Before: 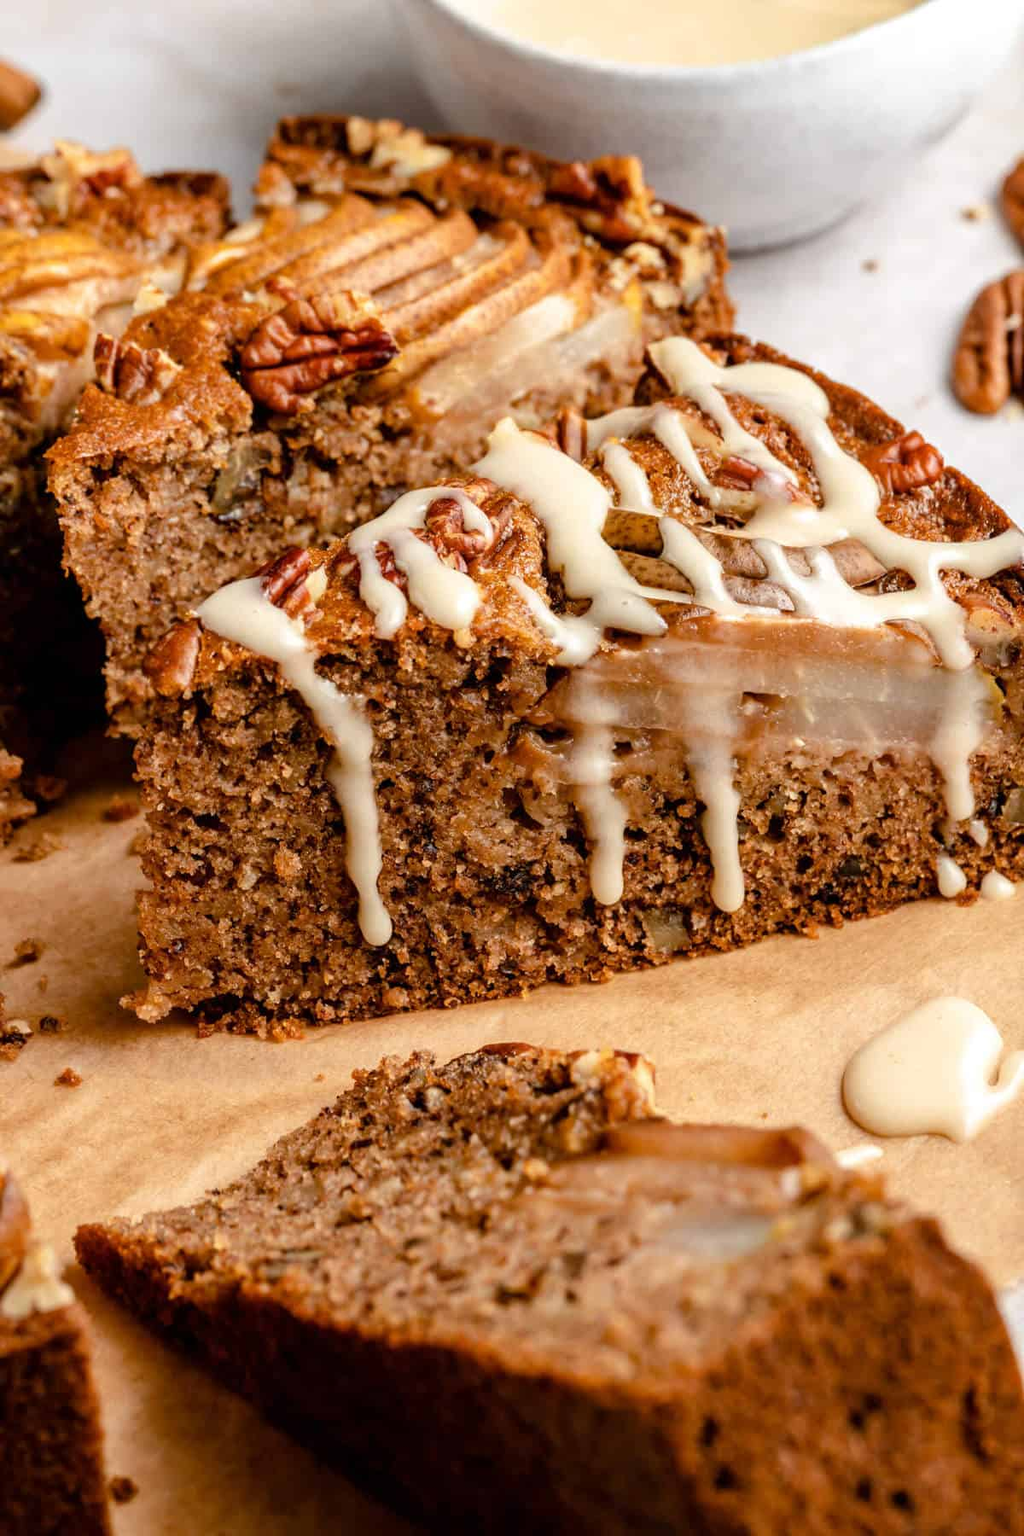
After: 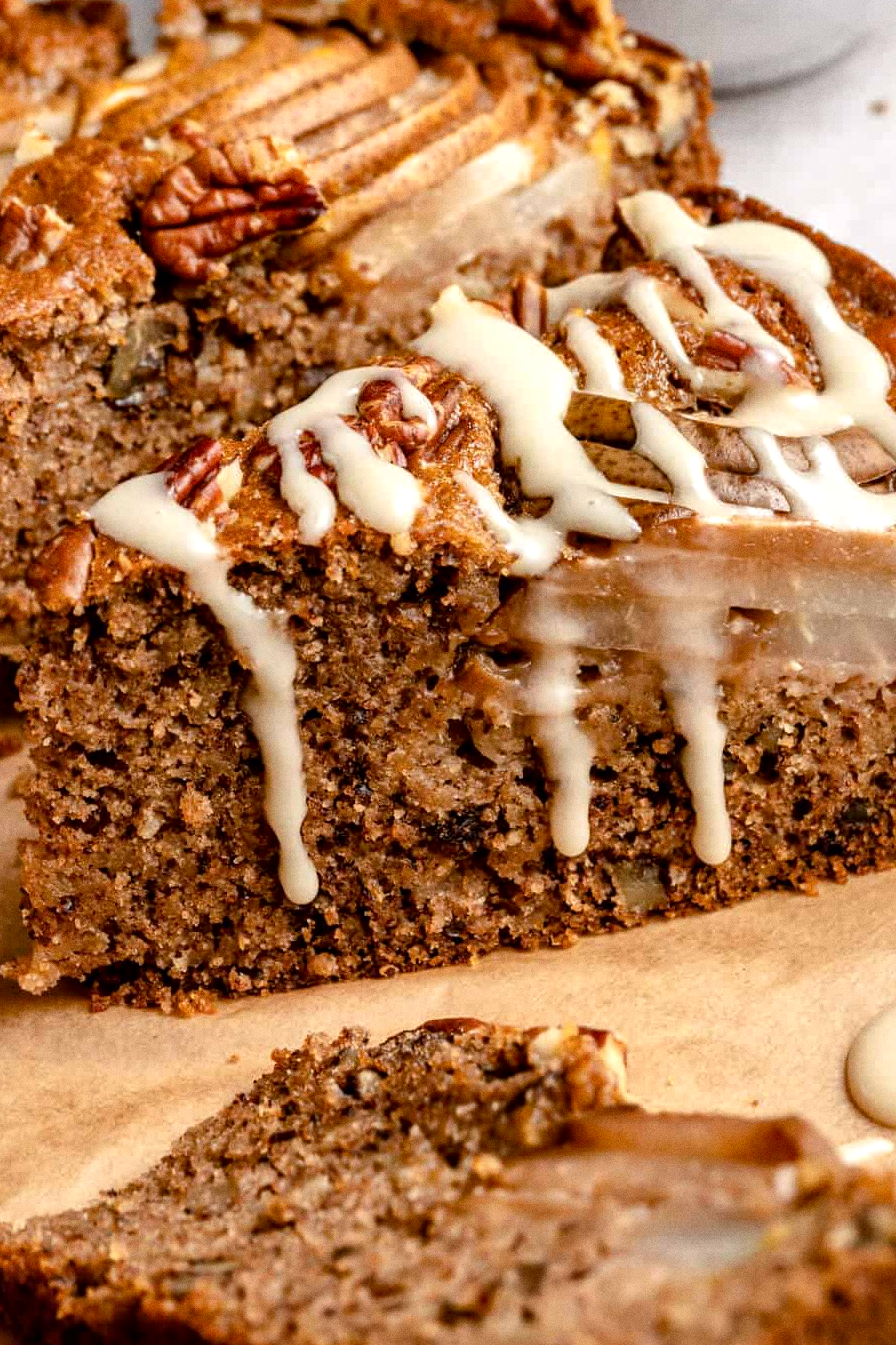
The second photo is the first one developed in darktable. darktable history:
crop and rotate: left 11.831%, top 11.346%, right 13.429%, bottom 13.899%
grain: coarseness 0.09 ISO
exposure: black level correction 0.001, exposure 0.014 EV, compensate highlight preservation false
local contrast: mode bilateral grid, contrast 20, coarseness 100, detail 150%, midtone range 0.2
